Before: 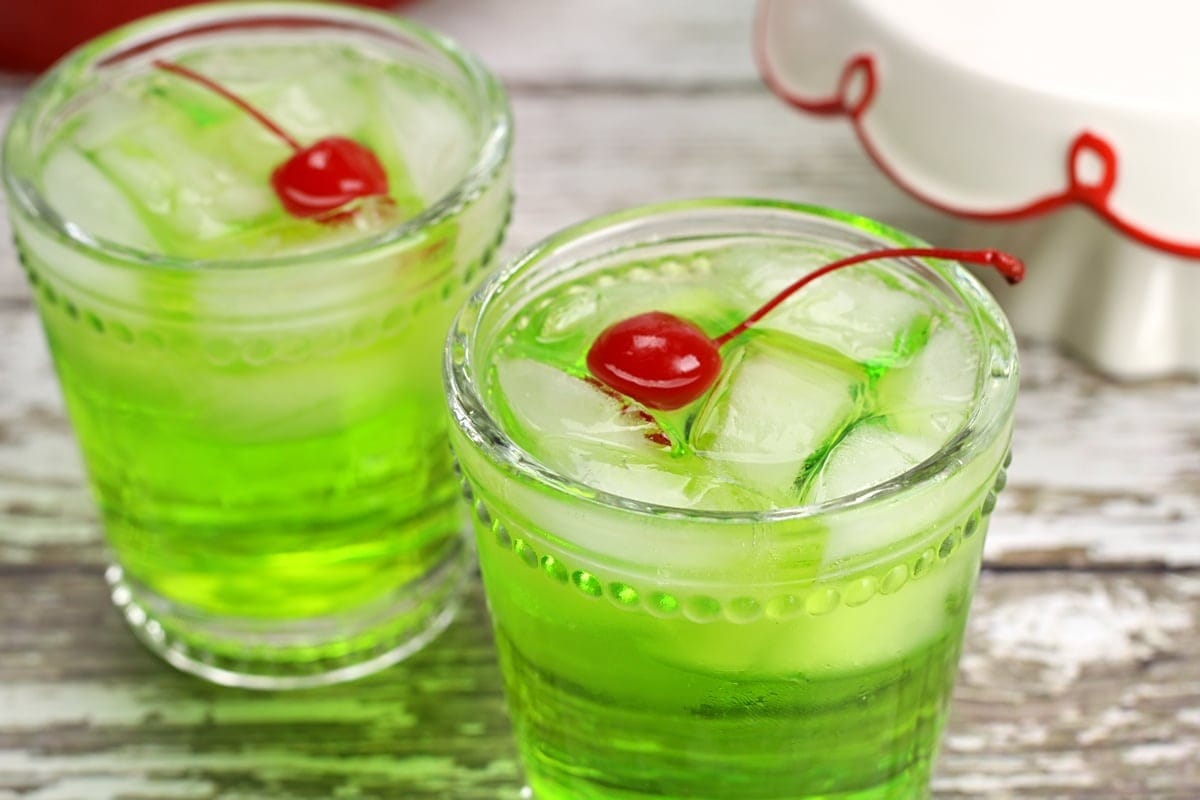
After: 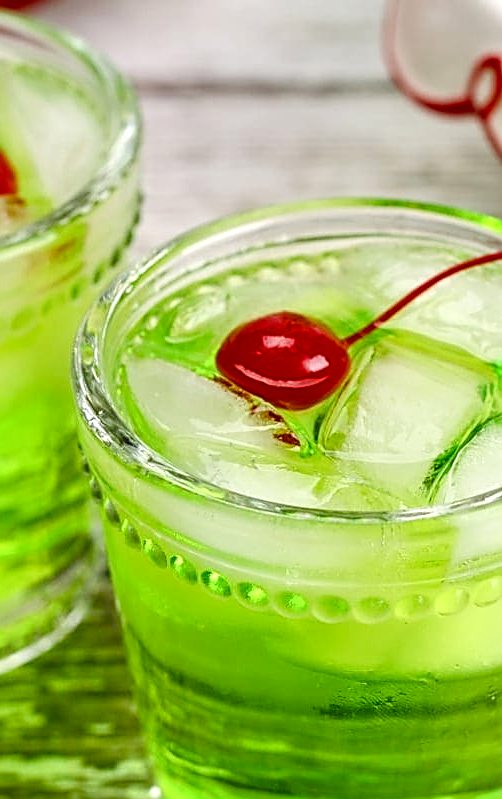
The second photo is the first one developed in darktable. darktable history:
crop: left 30.987%, right 27.135%
exposure: compensate highlight preservation false
color balance rgb: perceptual saturation grading › global saturation 27.374%, perceptual saturation grading › highlights -28.145%, perceptual saturation grading › mid-tones 15.939%, perceptual saturation grading › shadows 32.926%
local contrast: on, module defaults
sharpen: on, module defaults
contrast brightness saturation: contrast 0.141
shadows and highlights: radius 334.4, shadows 64.24, highlights 5.28, compress 87.97%, soften with gaussian
